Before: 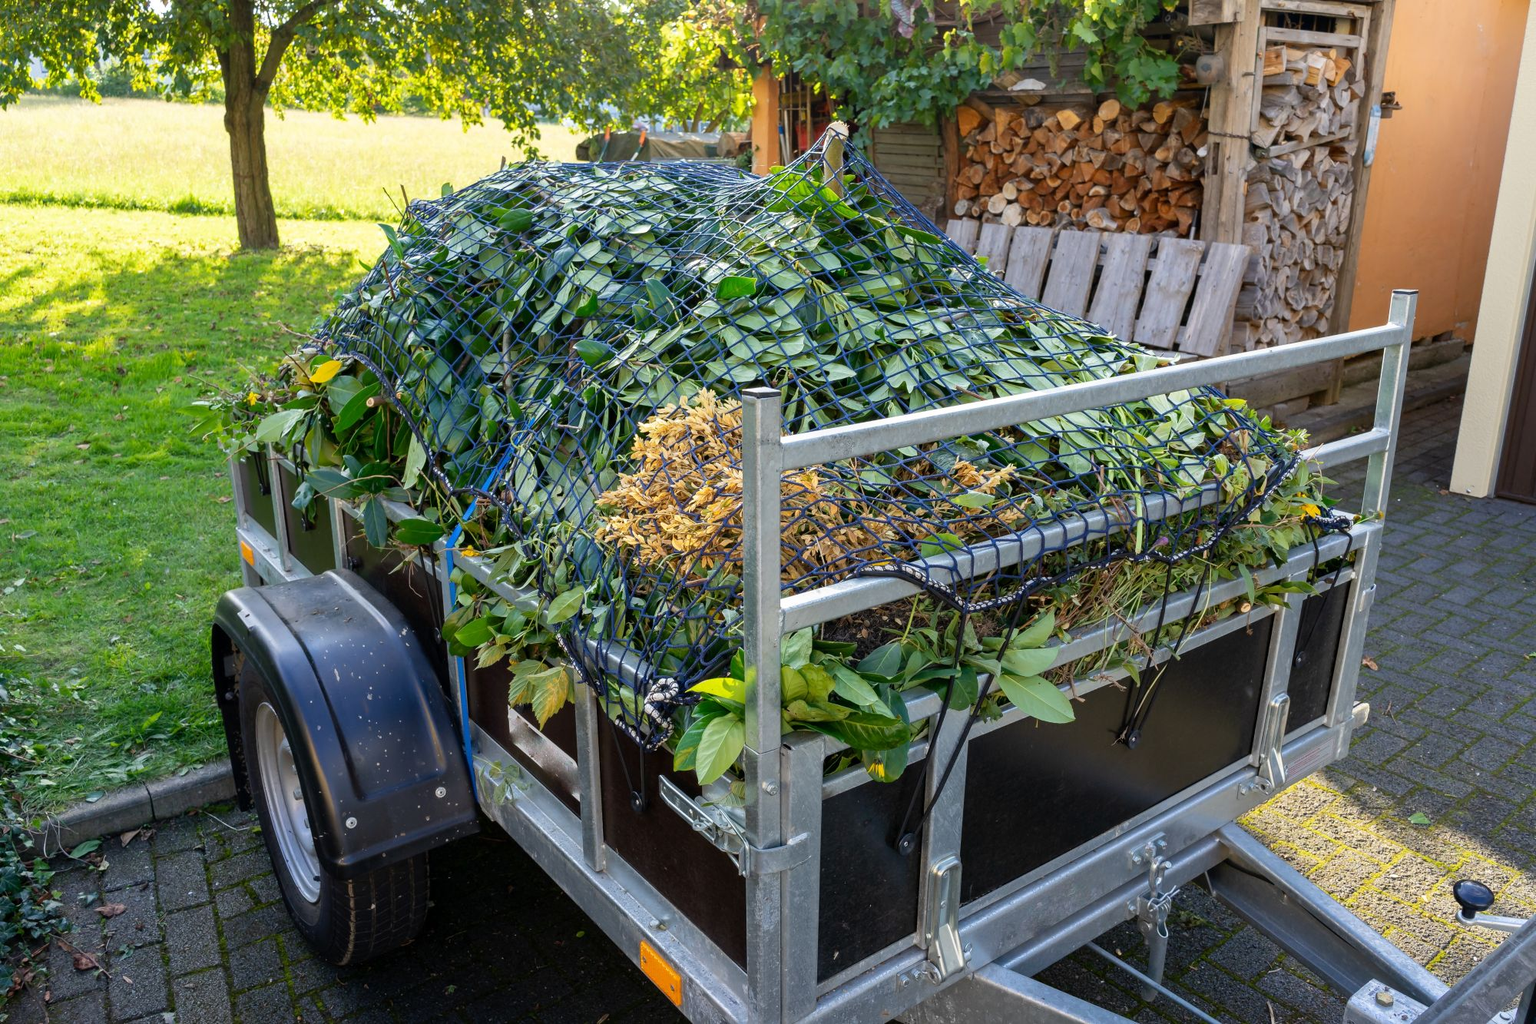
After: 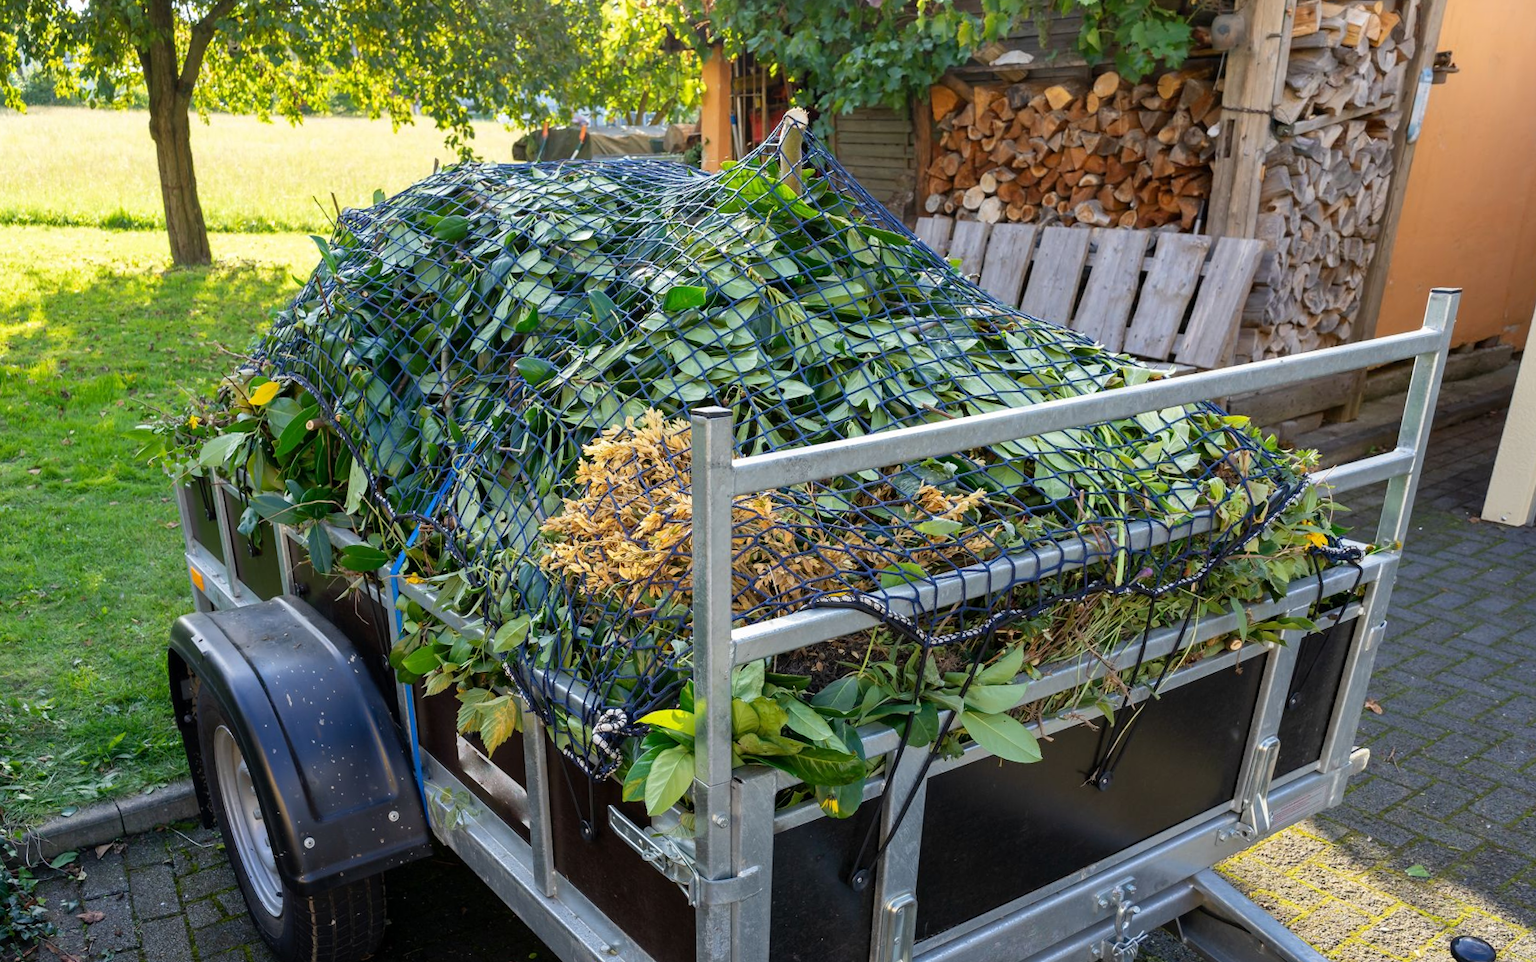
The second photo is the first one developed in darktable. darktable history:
rotate and perspective: rotation 0.062°, lens shift (vertical) 0.115, lens shift (horizontal) -0.133, crop left 0.047, crop right 0.94, crop top 0.061, crop bottom 0.94
crop and rotate: top 0%, bottom 5.097%
